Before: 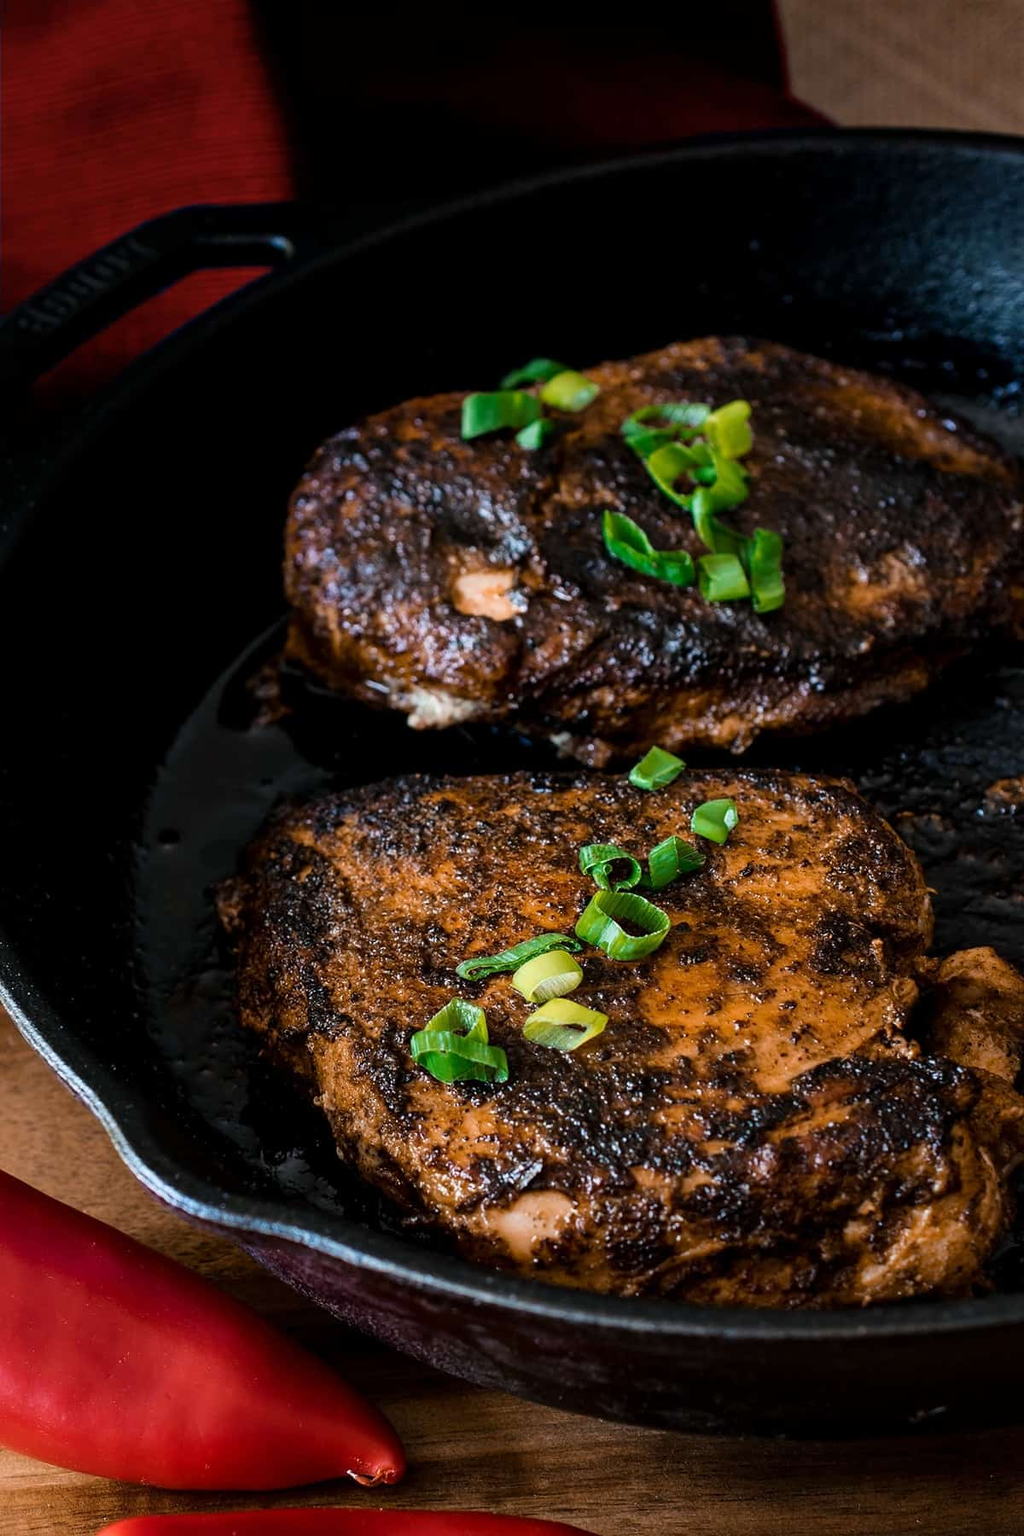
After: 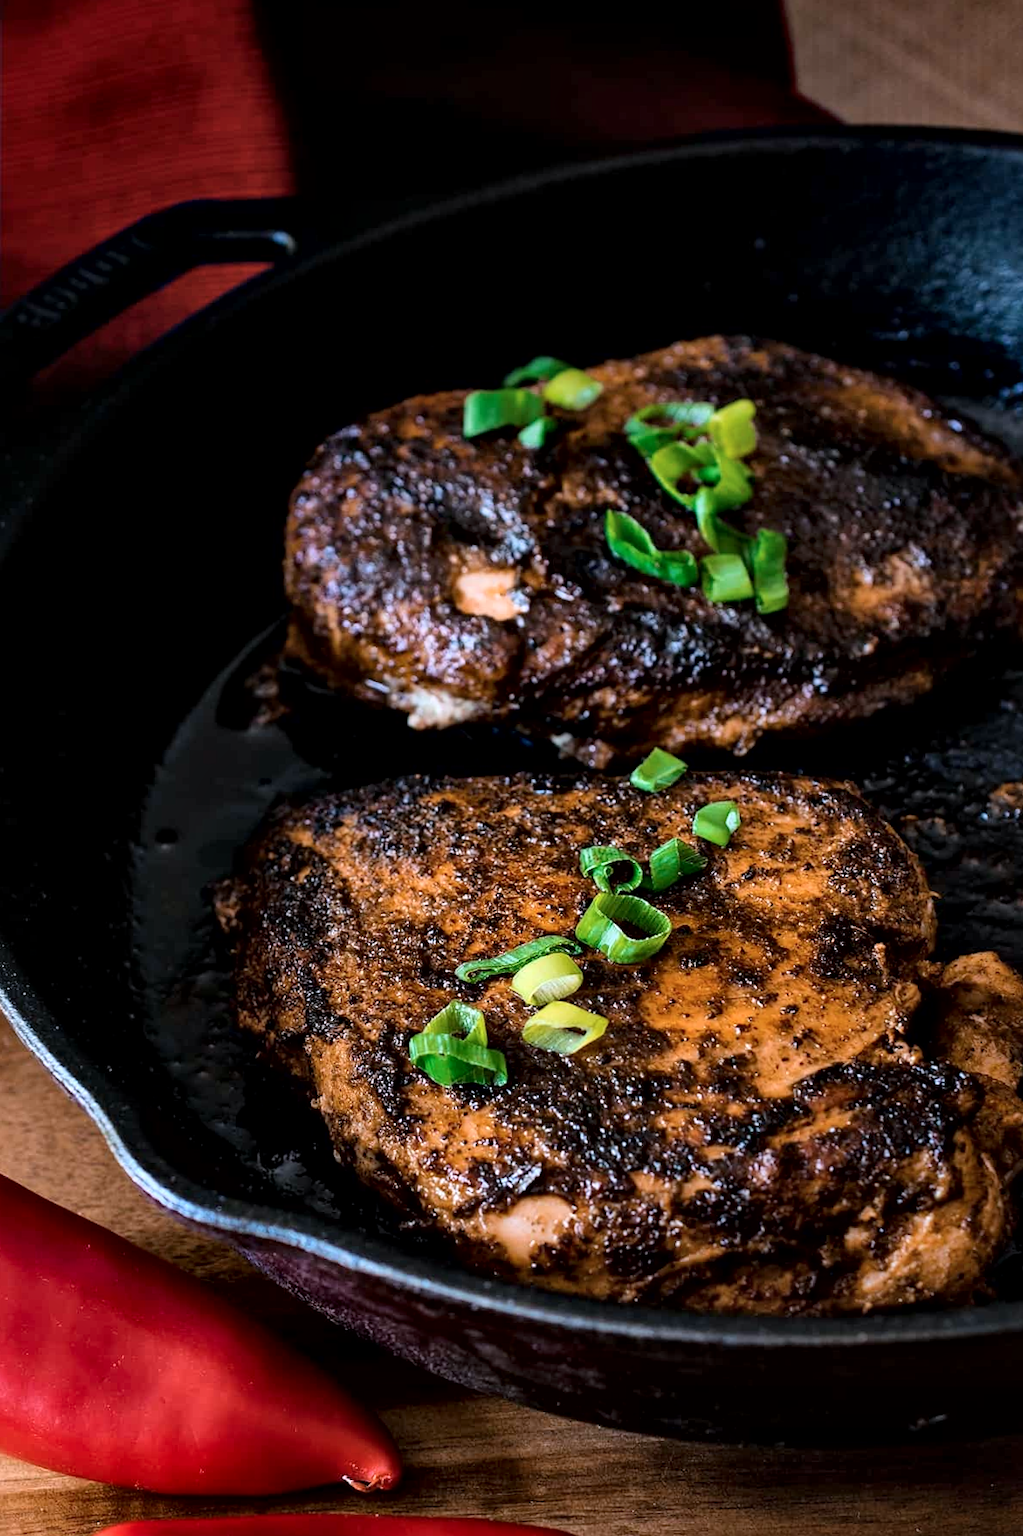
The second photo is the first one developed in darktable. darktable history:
crop and rotate: angle -0.297°
contrast brightness saturation: contrast 0.097, brightness 0.034, saturation 0.092
color calibration: illuminant as shot in camera, x 0.358, y 0.373, temperature 4628.91 K
local contrast: mode bilateral grid, contrast 25, coarseness 60, detail 150%, midtone range 0.2
